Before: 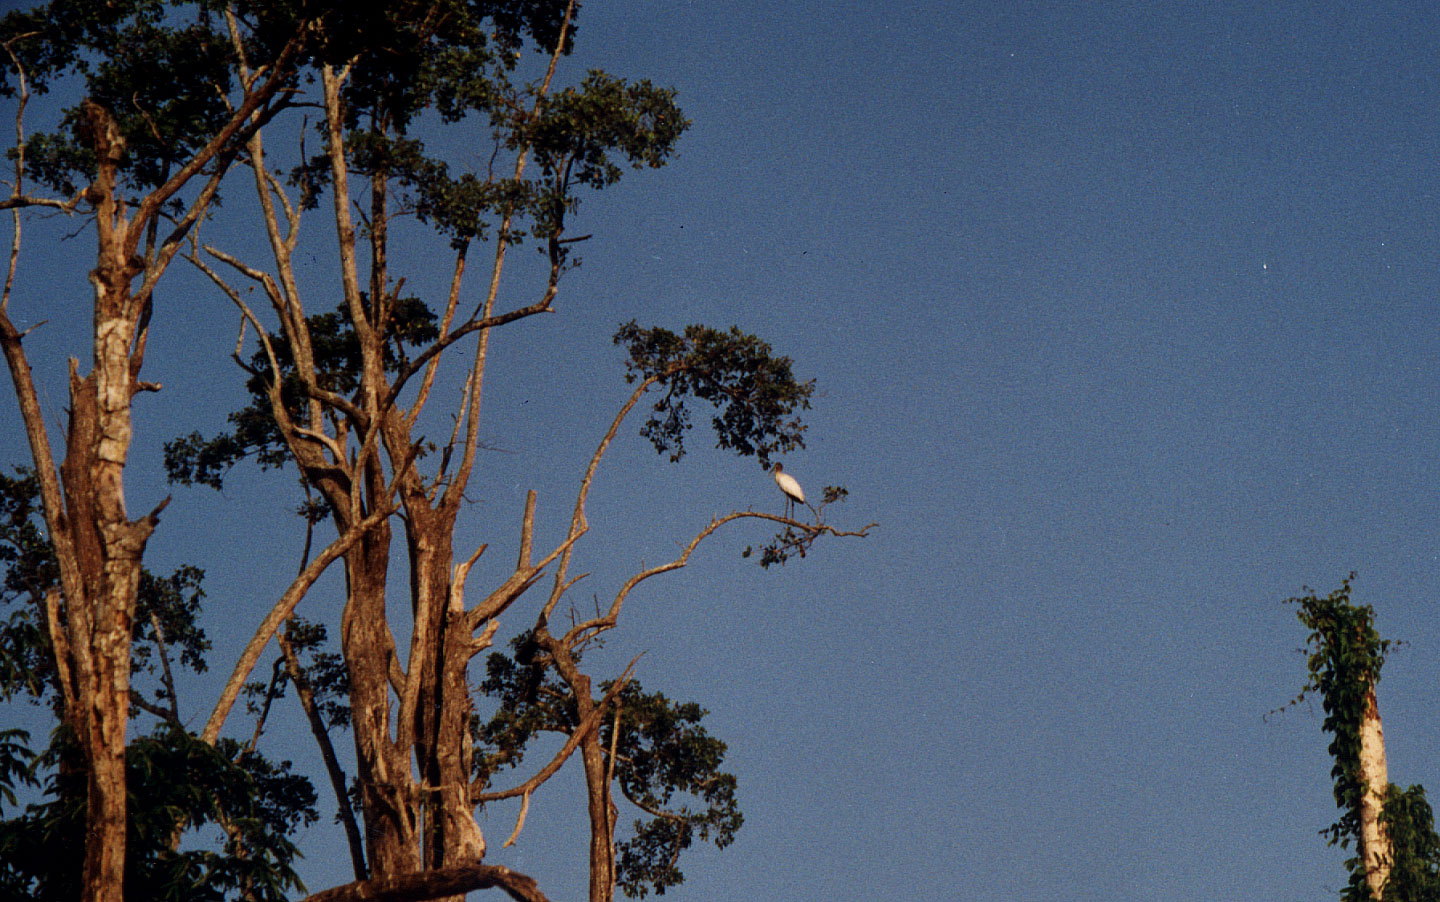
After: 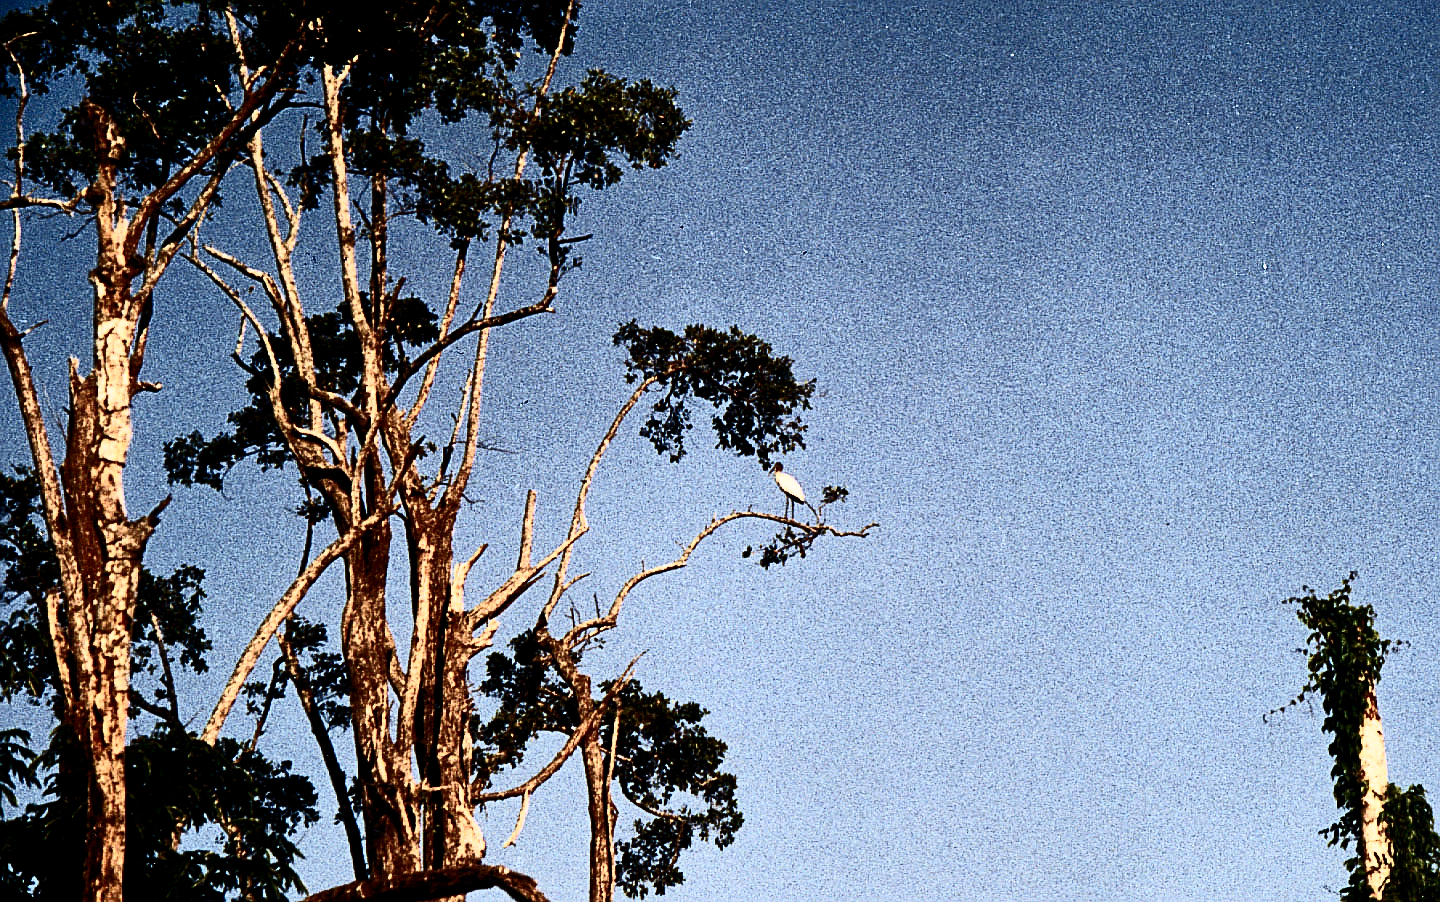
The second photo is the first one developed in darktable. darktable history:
filmic rgb: black relative exposure -5 EV, hardness 2.88, contrast 1.2, highlights saturation mix -30%
tone equalizer: -8 EV 0.25 EV, -7 EV 0.417 EV, -6 EV 0.417 EV, -5 EV 0.25 EV, -3 EV -0.25 EV, -2 EV -0.417 EV, -1 EV -0.417 EV, +0 EV -0.25 EV, edges refinement/feathering 500, mask exposure compensation -1.57 EV, preserve details guided filter
contrast brightness saturation: contrast 0.93, brightness 0.2
exposure: exposure 1 EV, compensate highlight preservation false
sharpen: on, module defaults
